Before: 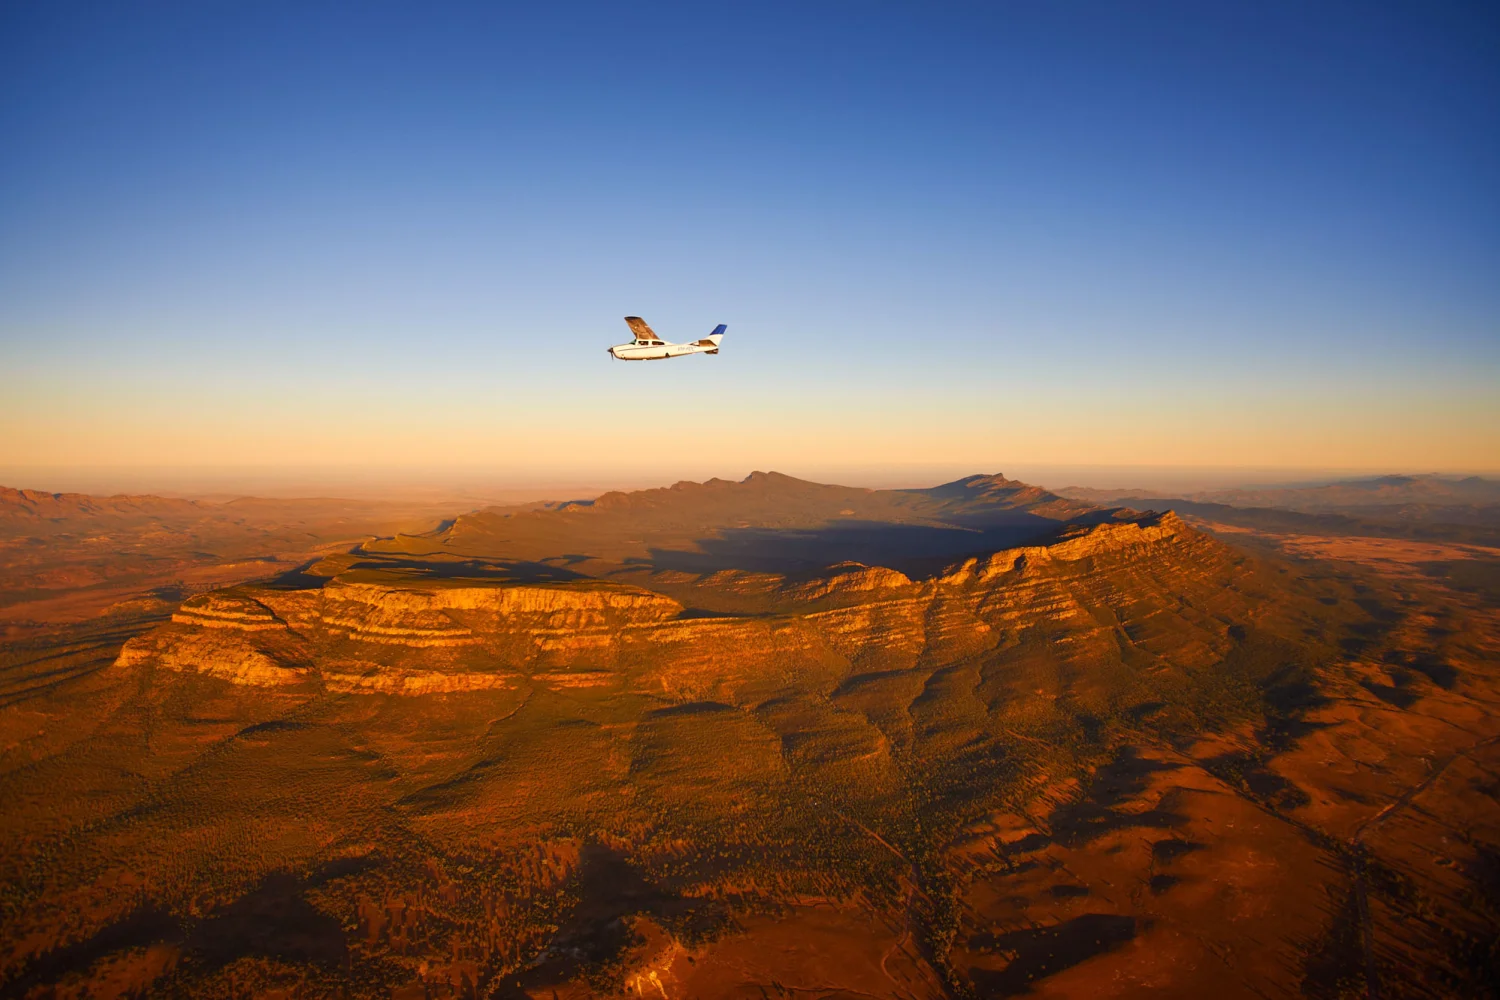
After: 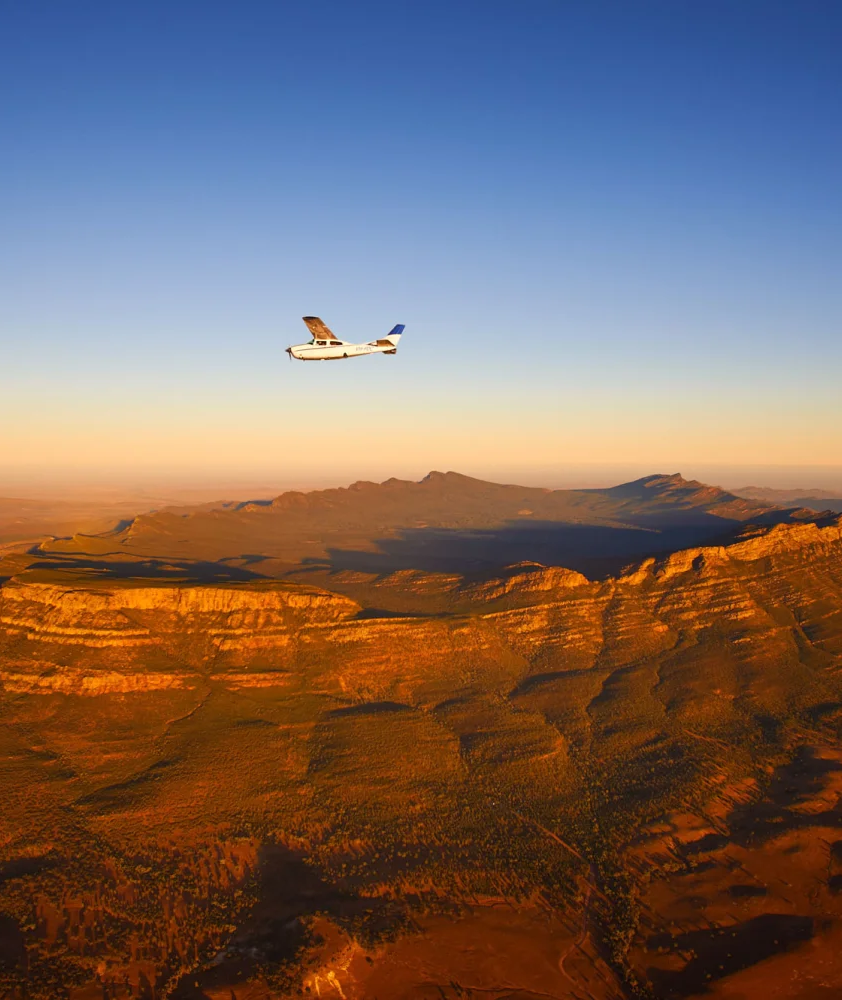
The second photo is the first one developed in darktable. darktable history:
crop: left 21.492%, right 22.338%
